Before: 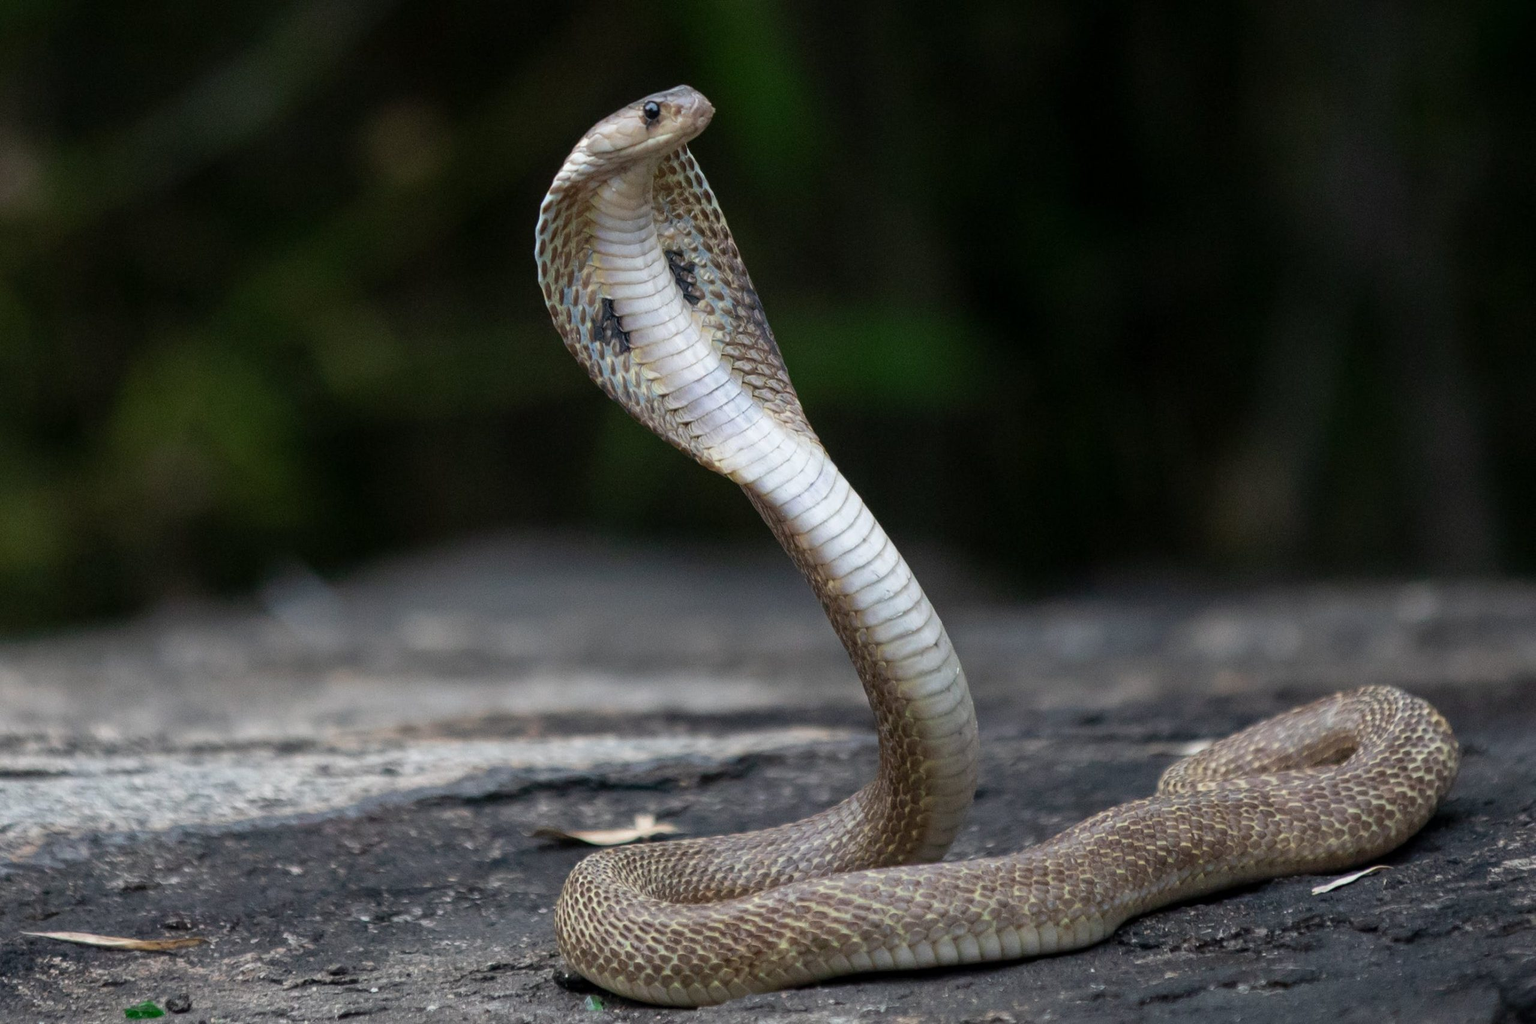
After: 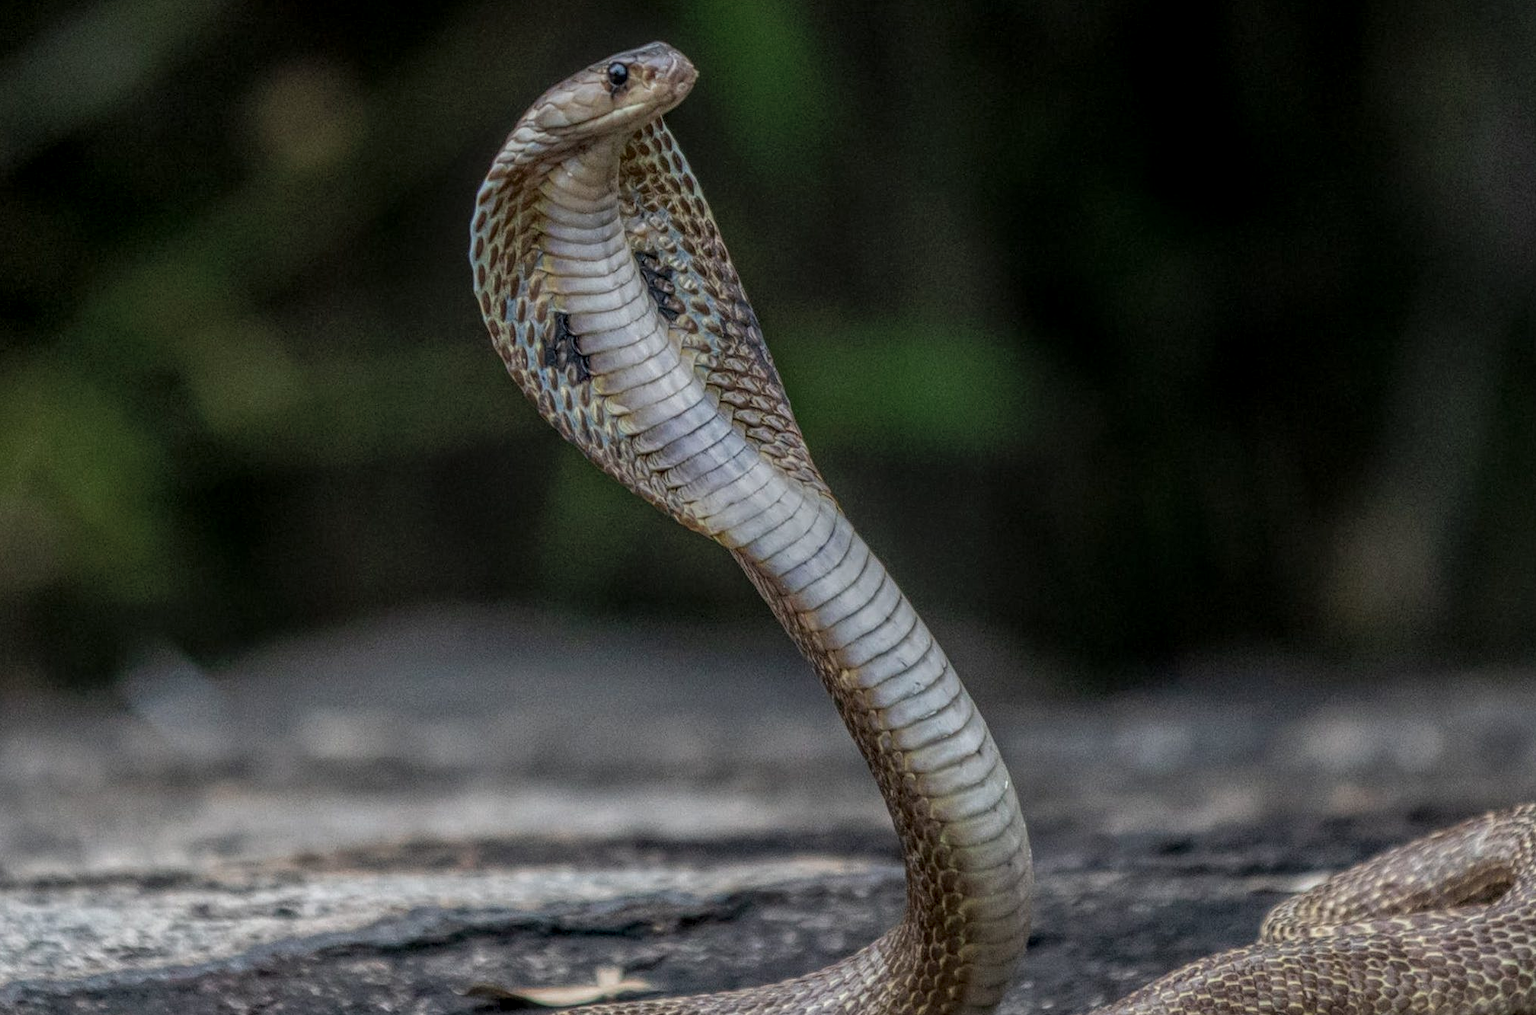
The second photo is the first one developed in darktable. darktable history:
local contrast: highlights 0%, shadows 0%, detail 200%, midtone range 0.25
crop and rotate: left 10.77%, top 5.1%, right 10.41%, bottom 16.76%
